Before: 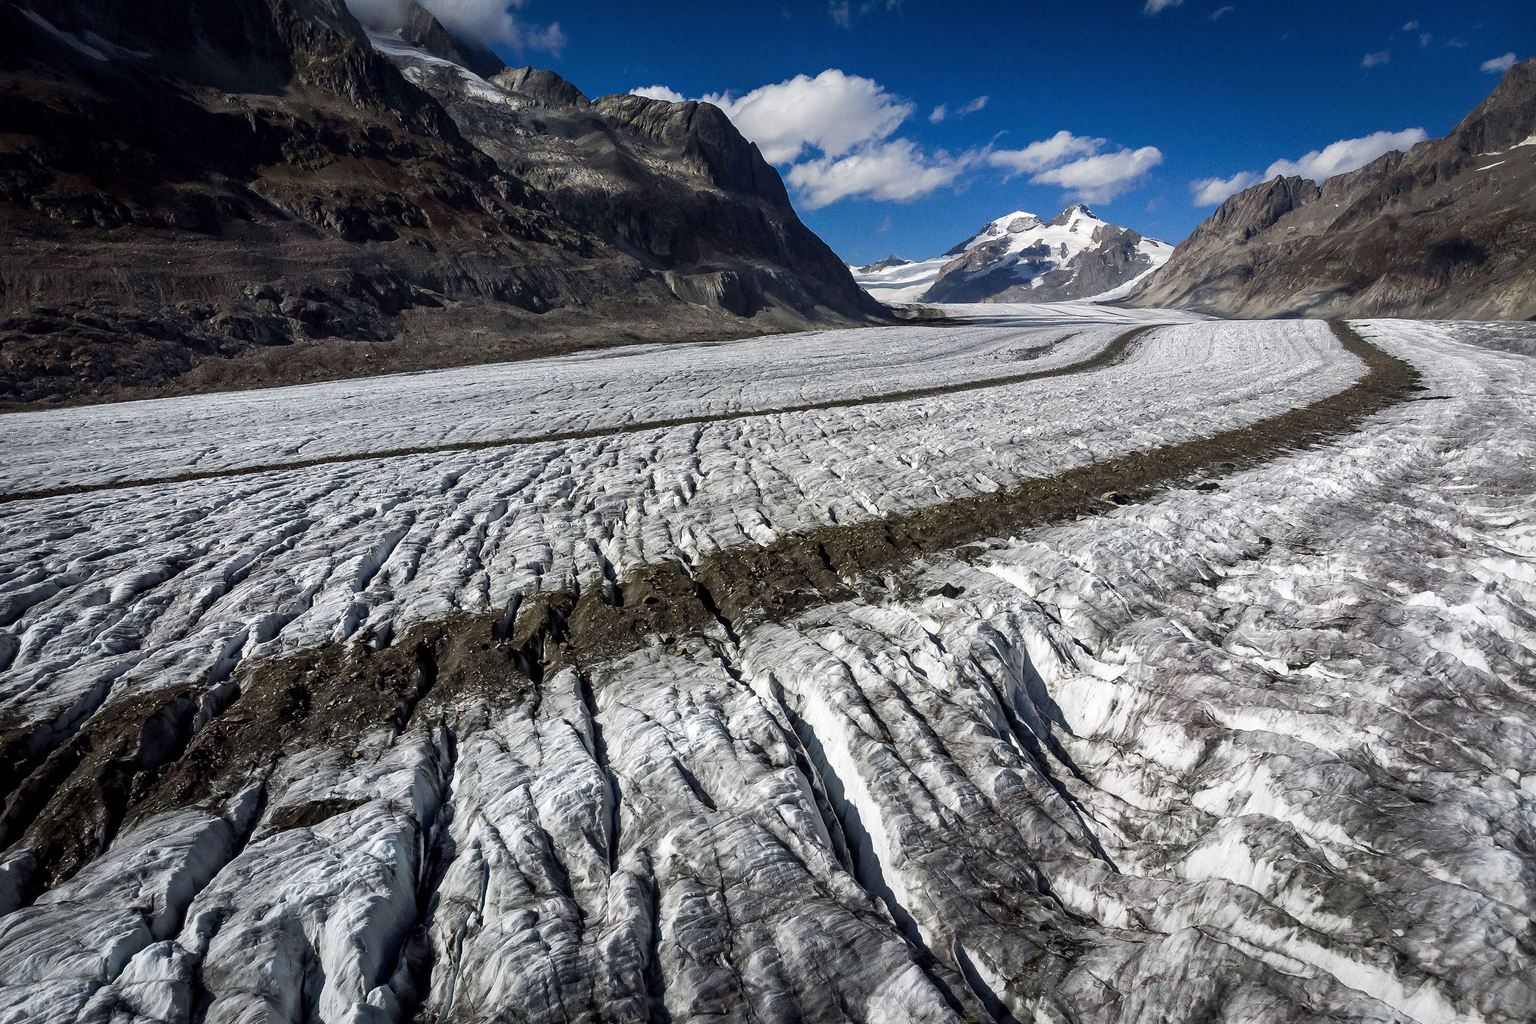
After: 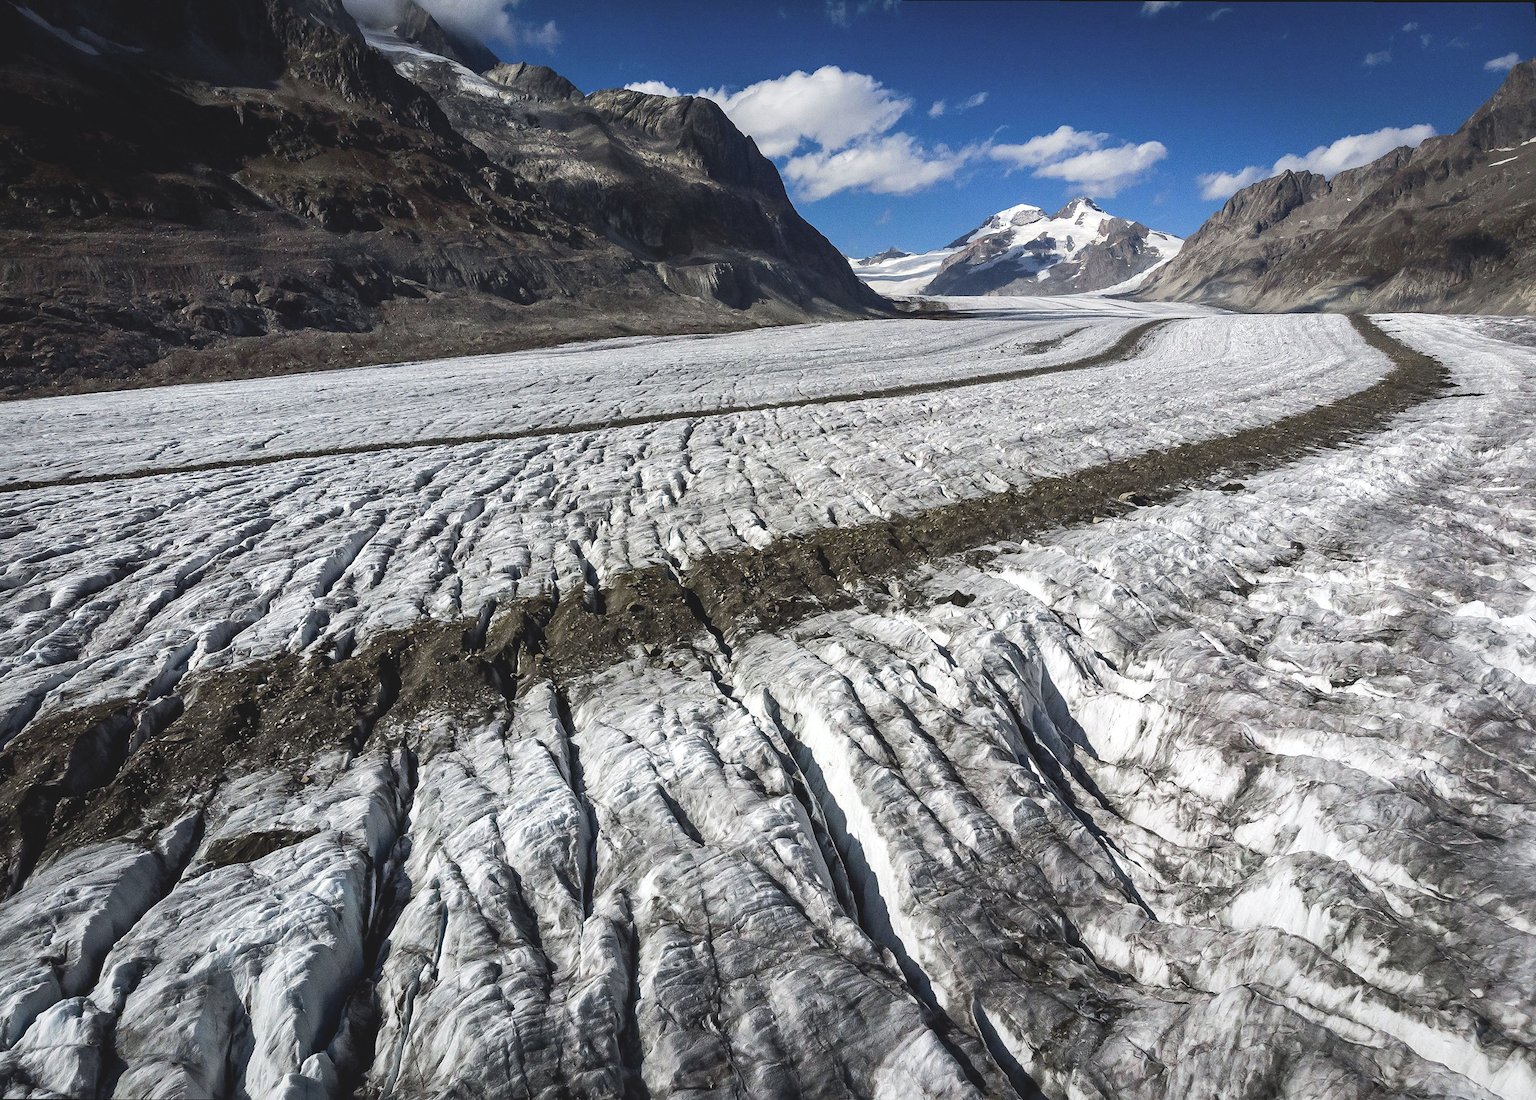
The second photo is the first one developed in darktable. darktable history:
rotate and perspective: rotation 0.215°, lens shift (vertical) -0.139, crop left 0.069, crop right 0.939, crop top 0.002, crop bottom 0.996
tone equalizer: -8 EV -0.417 EV, -7 EV -0.389 EV, -6 EV -0.333 EV, -5 EV -0.222 EV, -3 EV 0.222 EV, -2 EV 0.333 EV, -1 EV 0.389 EV, +0 EV 0.417 EV, edges refinement/feathering 500, mask exposure compensation -1.57 EV, preserve details no
contrast brightness saturation: contrast -0.15, brightness 0.05, saturation -0.12
